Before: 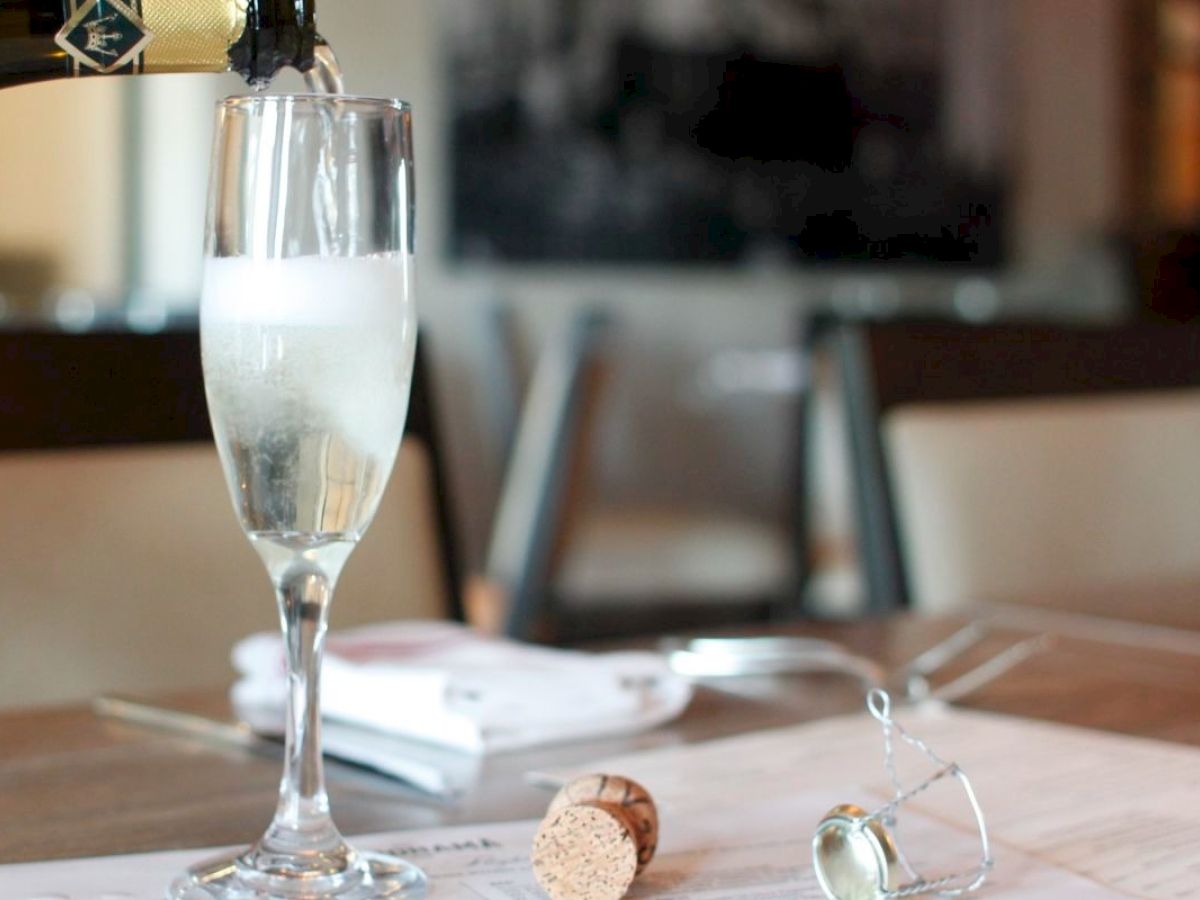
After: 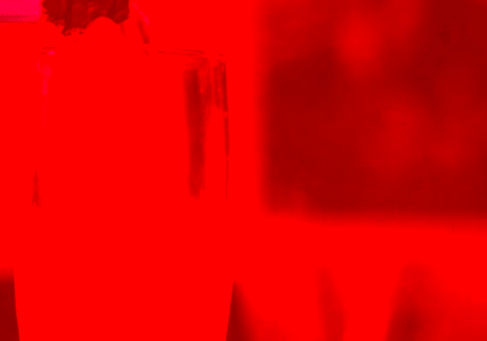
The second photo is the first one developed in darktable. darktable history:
exposure: black level correction -0.016, exposure -1.018 EV, compensate highlight preservation false
color correction: highlights a* -39.68, highlights b* -40, shadows a* -40, shadows b* -40, saturation -3
crop: left 15.452%, top 5.459%, right 43.956%, bottom 56.62%
